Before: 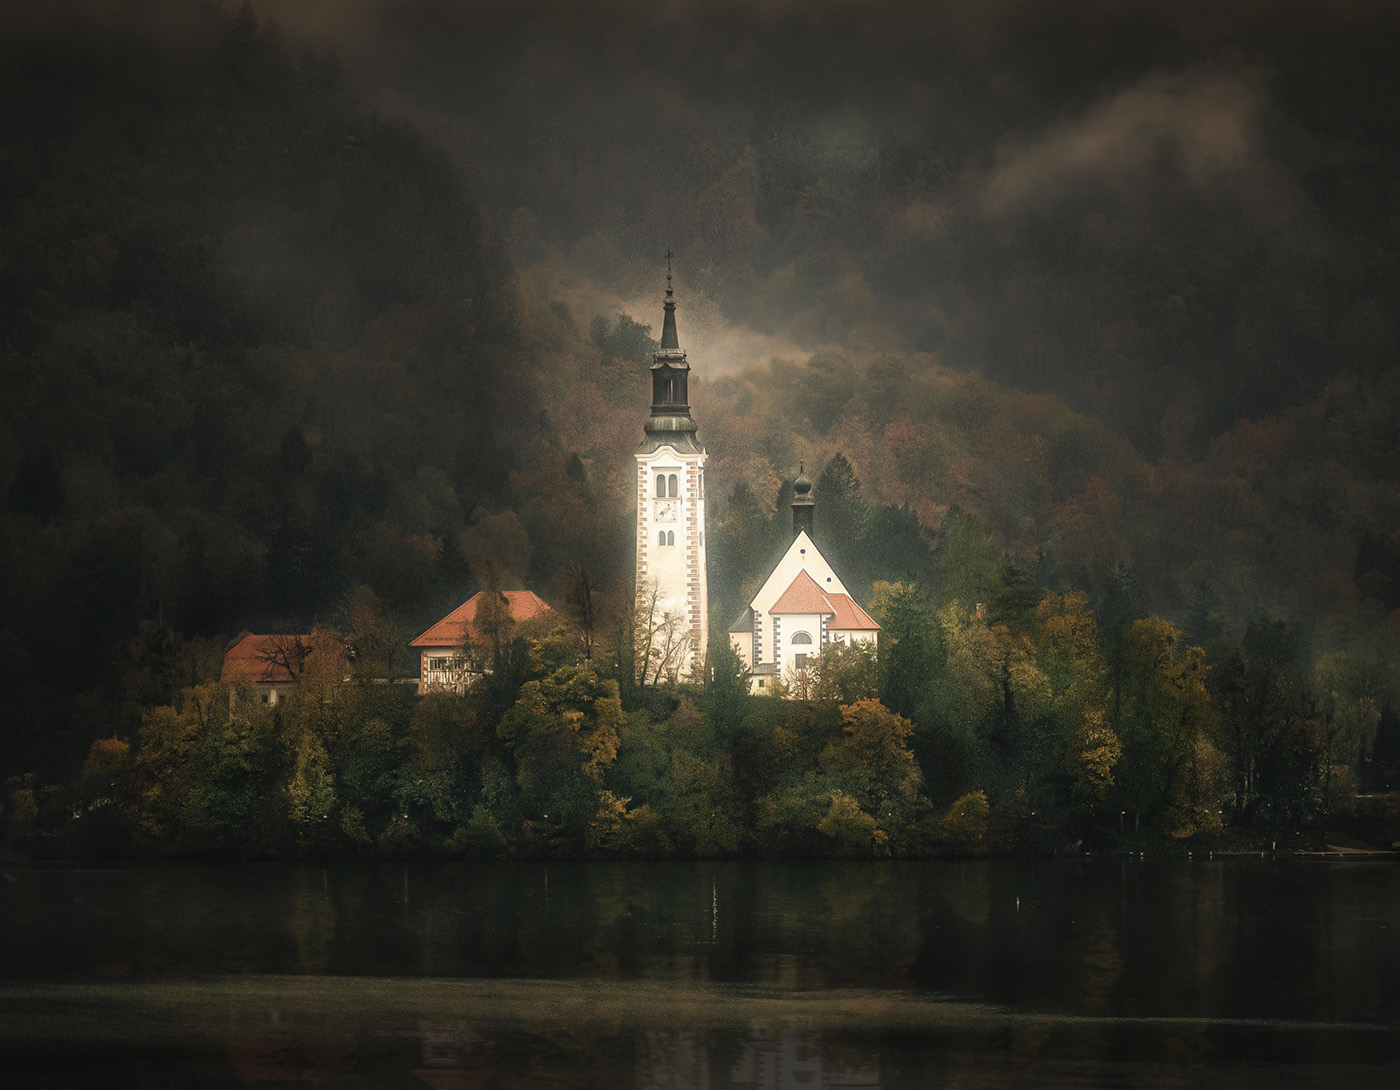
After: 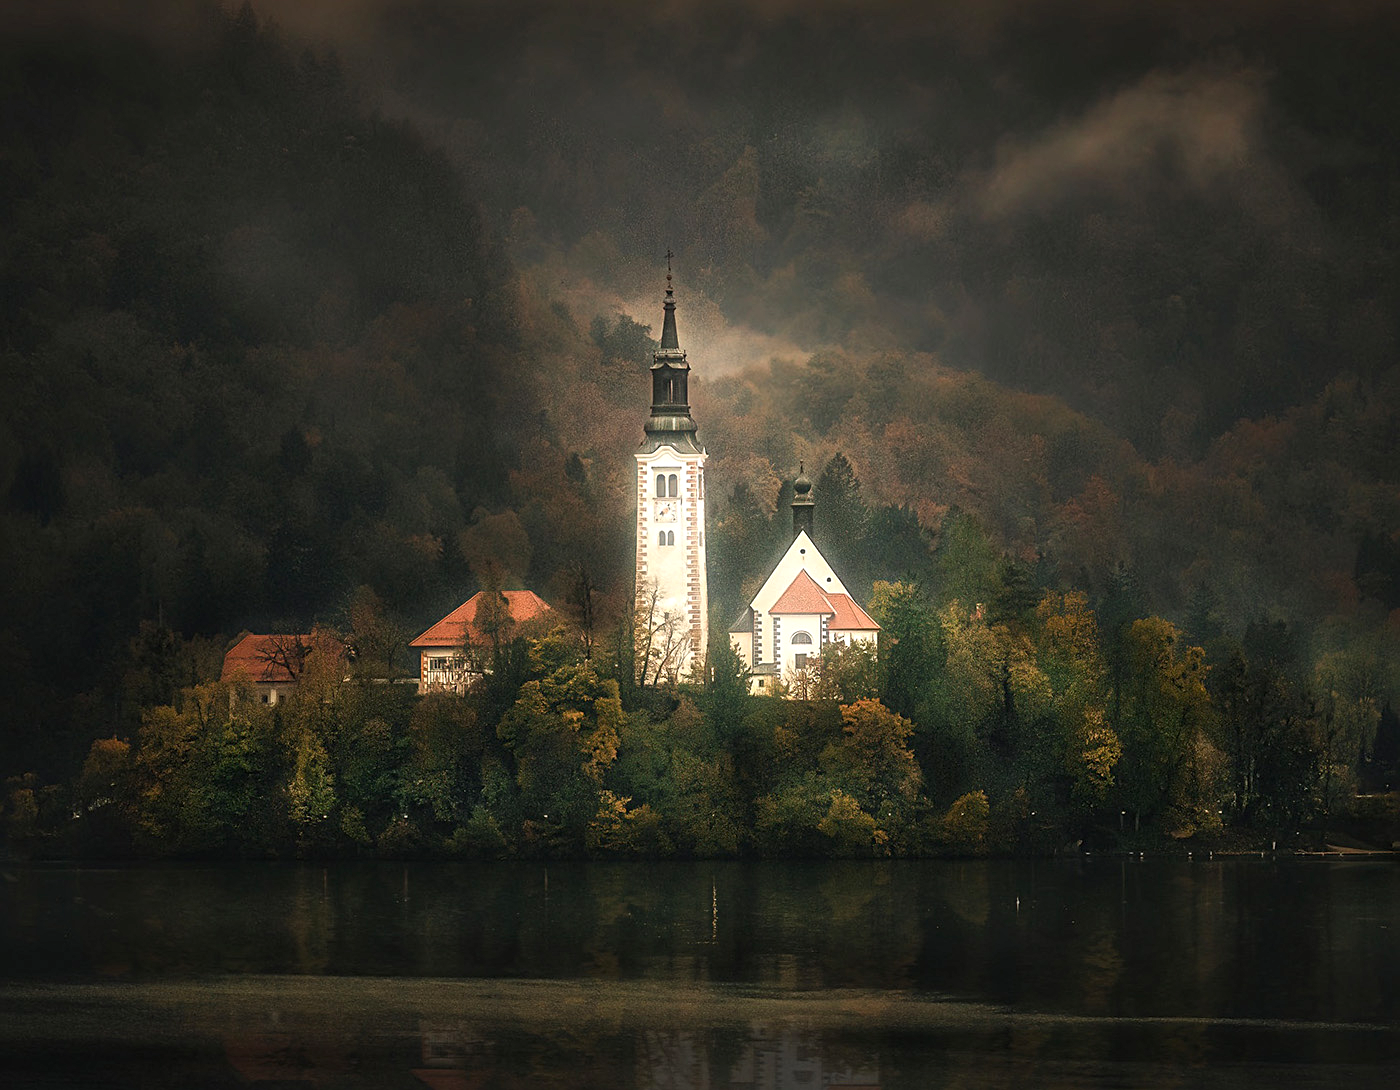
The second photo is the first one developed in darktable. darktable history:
contrast equalizer: octaves 7, y [[0.6 ×6], [0.55 ×6], [0 ×6], [0 ×6], [0 ×6]], mix 0.29
sharpen: radius 2.167, amount 0.381, threshold 0
